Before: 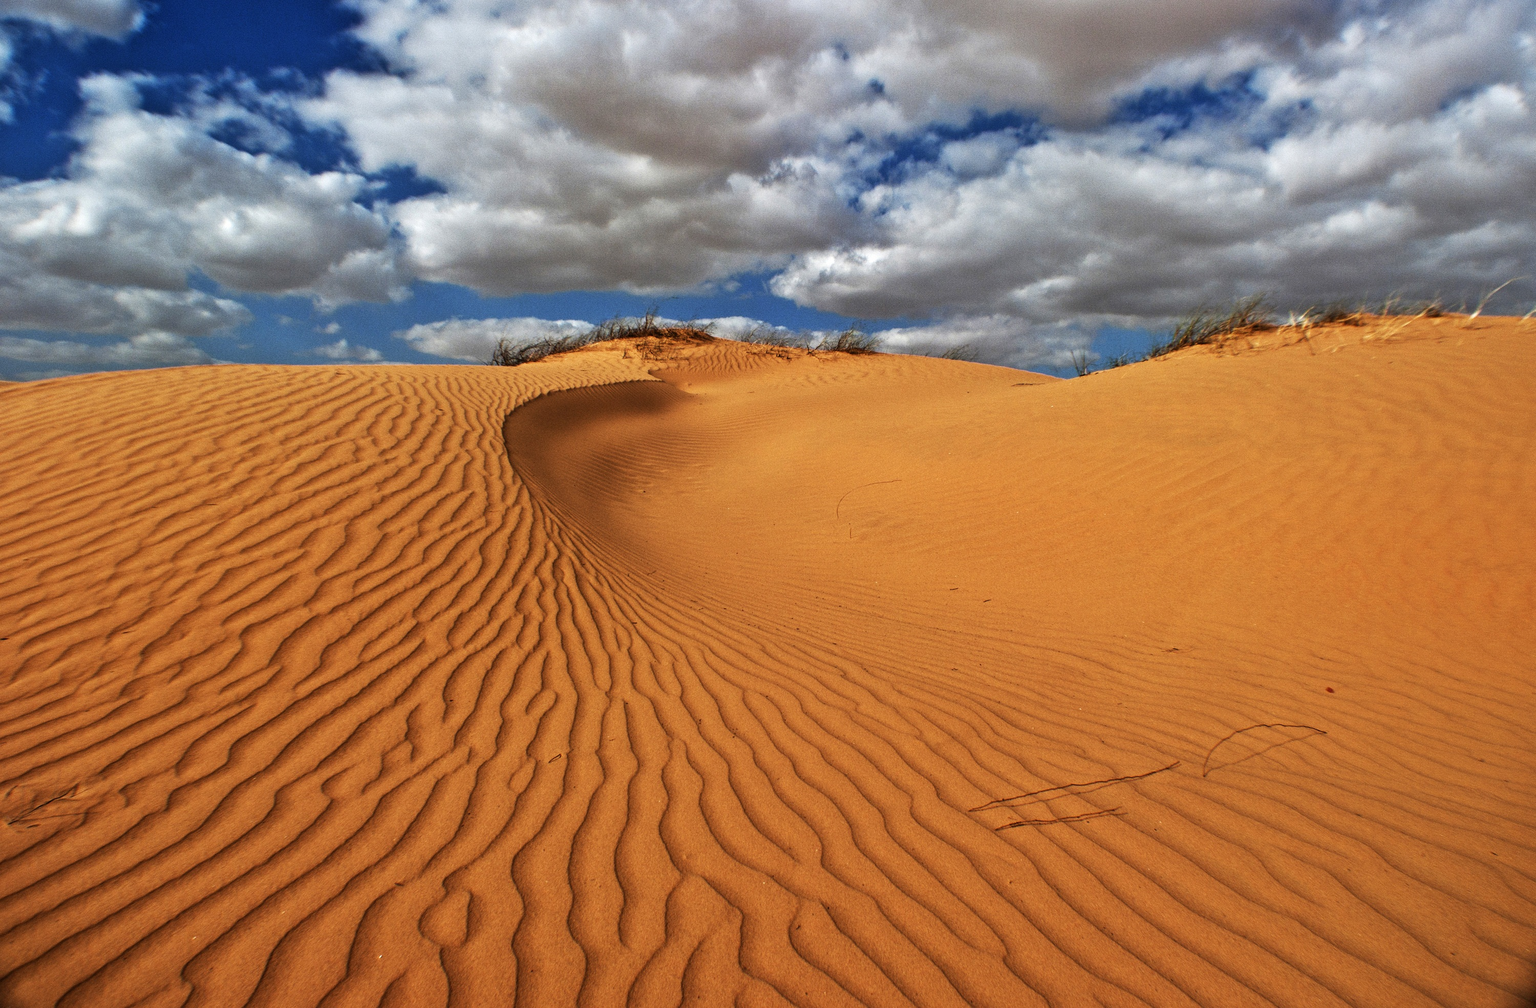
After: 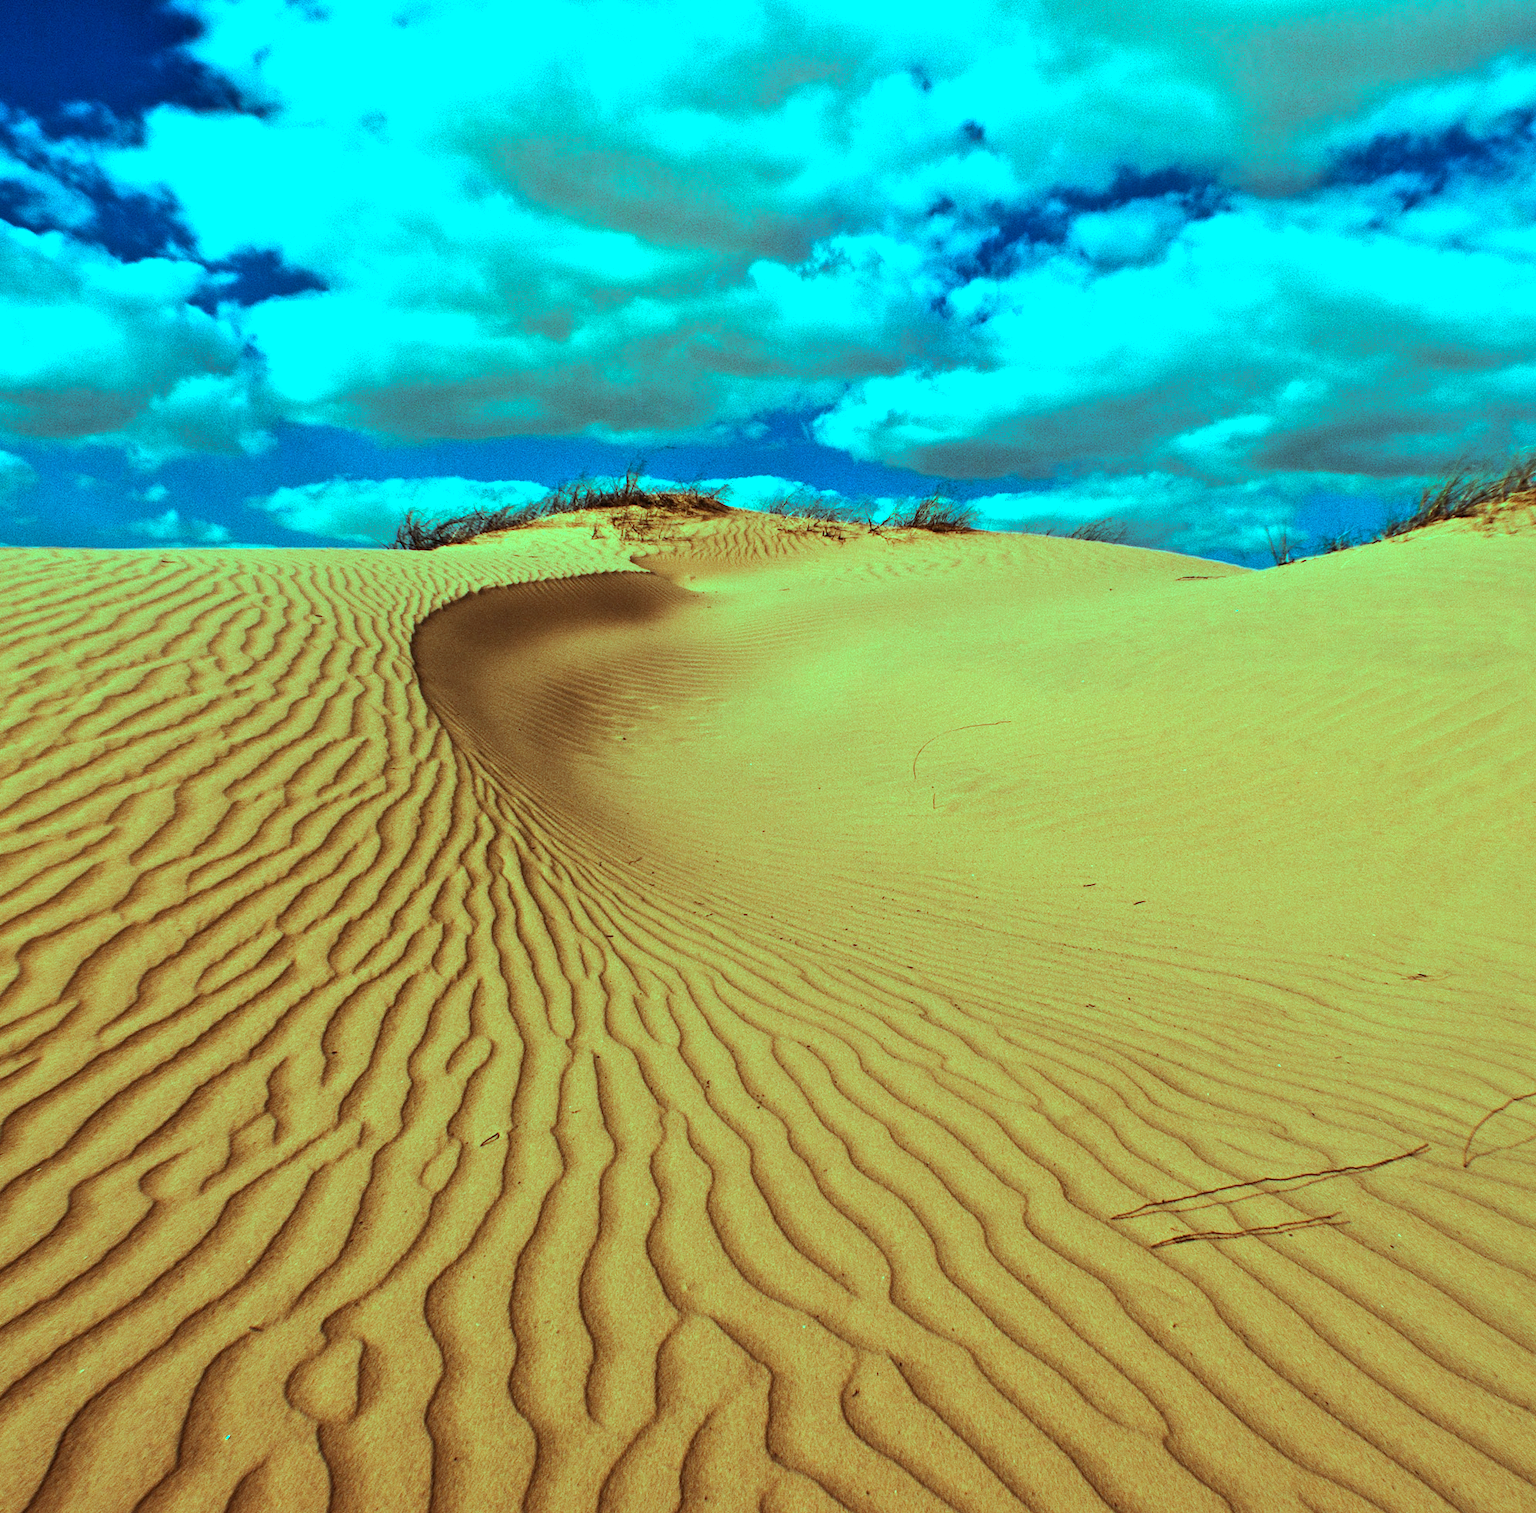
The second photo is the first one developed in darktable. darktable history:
crop and rotate: left 14.932%, right 18.479%
exposure: exposure 0.203 EV, compensate highlight preservation false
color calibration: x 0.383, y 0.371, temperature 3894.87 K
color balance rgb: highlights gain › luminance 19.737%, highlights gain › chroma 13.089%, highlights gain › hue 174.02°, linear chroma grading › global chroma -15.607%, perceptual saturation grading › global saturation 25.224%, perceptual brilliance grading › highlights 6.532%, perceptual brilliance grading › mid-tones 16.338%, perceptual brilliance grading › shadows -5.52%
